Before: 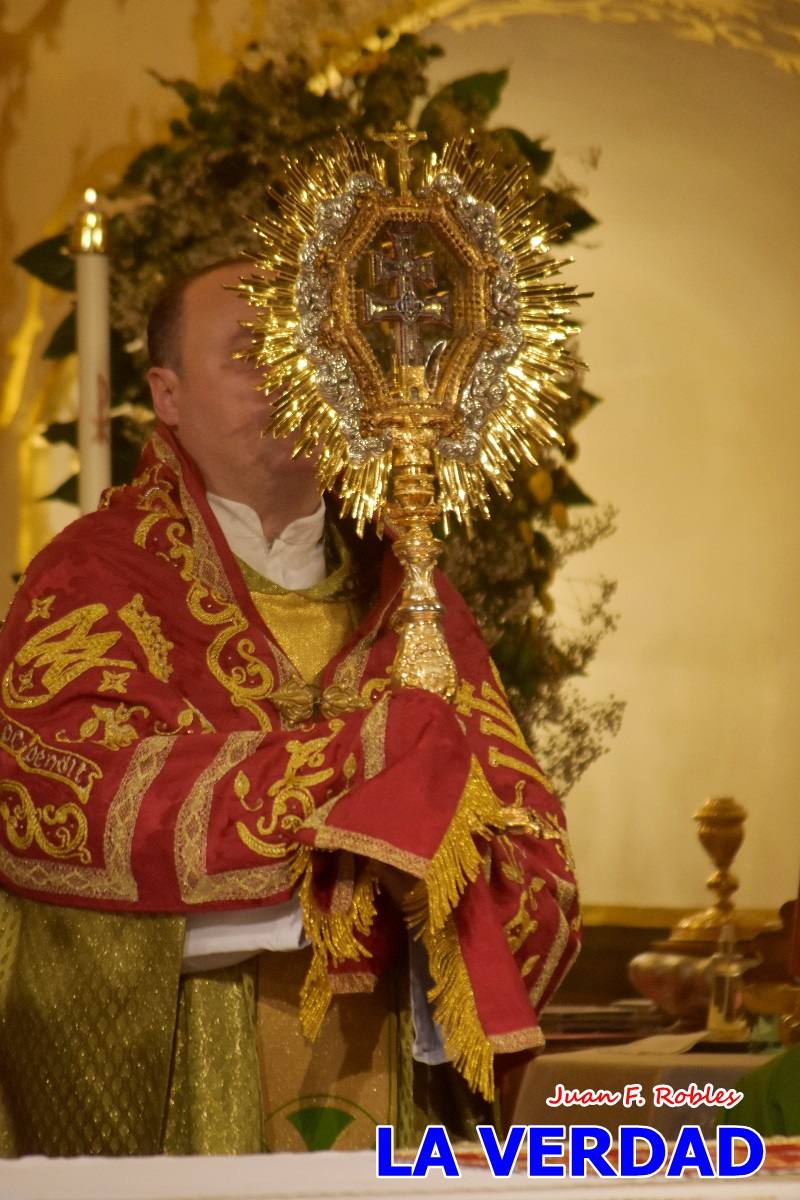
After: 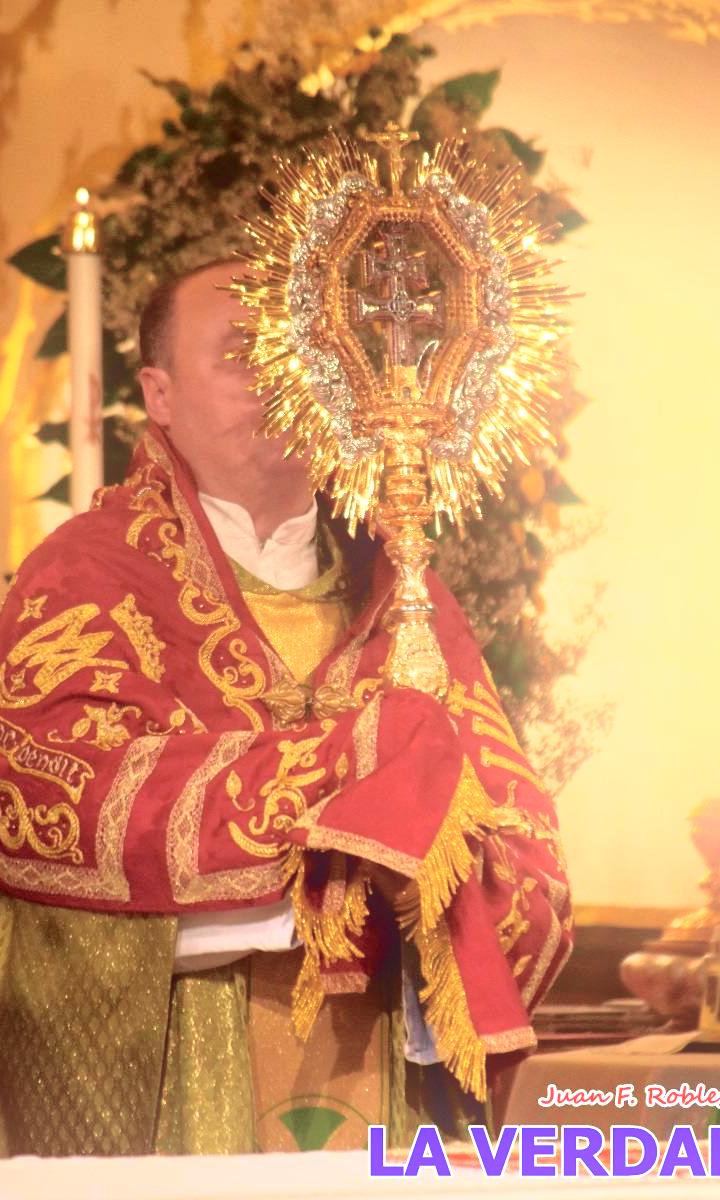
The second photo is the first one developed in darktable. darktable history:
exposure: black level correction 0, exposure 0.7 EV, compensate exposure bias true, compensate highlight preservation false
crop and rotate: left 1.088%, right 8.807%
bloom: on, module defaults
tone curve: curves: ch0 [(0, 0.009) (0.105, 0.08) (0.195, 0.18) (0.283, 0.316) (0.384, 0.434) (0.485, 0.531) (0.638, 0.69) (0.81, 0.872) (1, 0.977)]; ch1 [(0, 0) (0.161, 0.092) (0.35, 0.33) (0.379, 0.401) (0.456, 0.469) (0.498, 0.502) (0.52, 0.536) (0.586, 0.617) (0.635, 0.655) (1, 1)]; ch2 [(0, 0) (0.371, 0.362) (0.437, 0.437) (0.483, 0.484) (0.53, 0.515) (0.56, 0.571) (0.622, 0.606) (1, 1)], color space Lab, independent channels, preserve colors none
